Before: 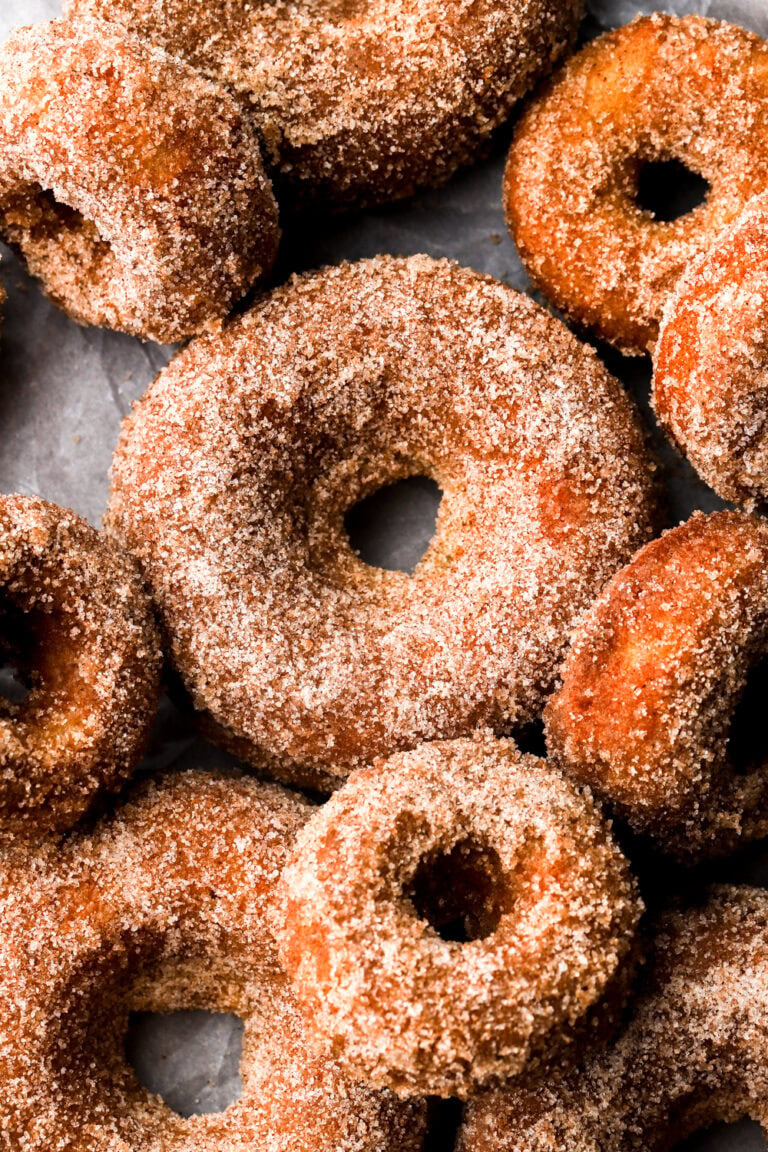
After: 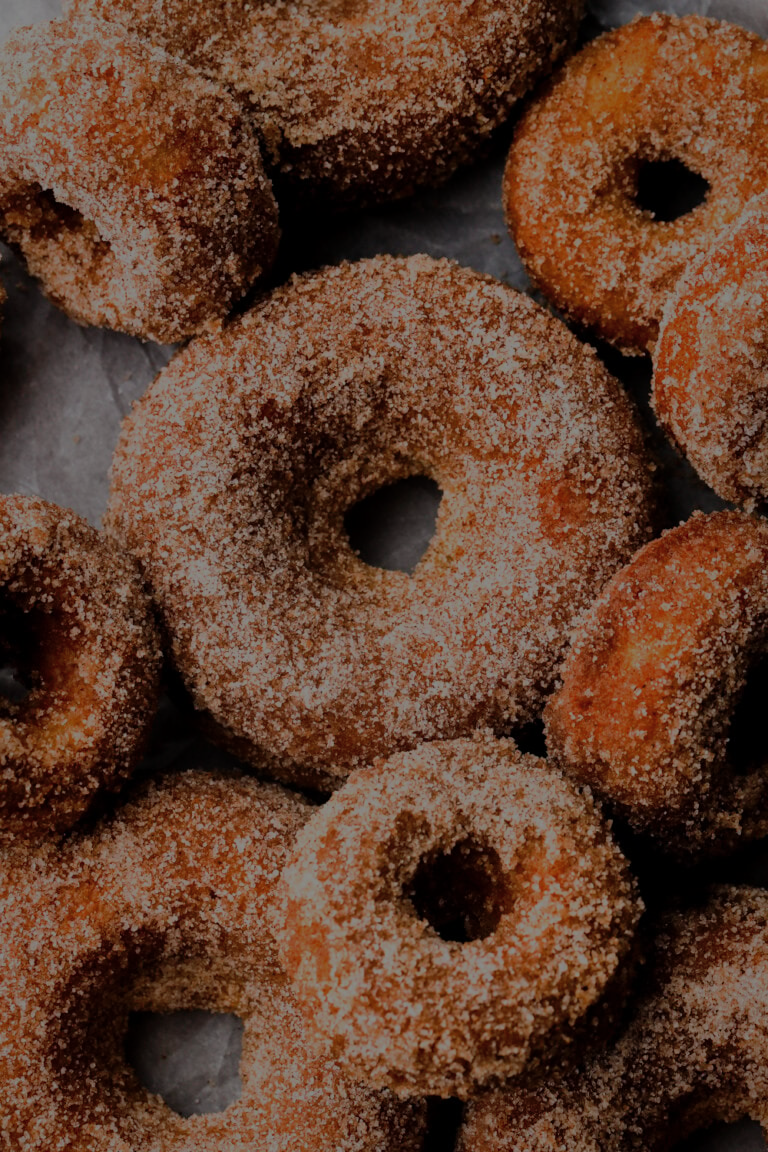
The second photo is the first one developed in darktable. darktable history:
shadows and highlights: on, module defaults
exposure: exposure -2.002 EV, compensate highlight preservation false
